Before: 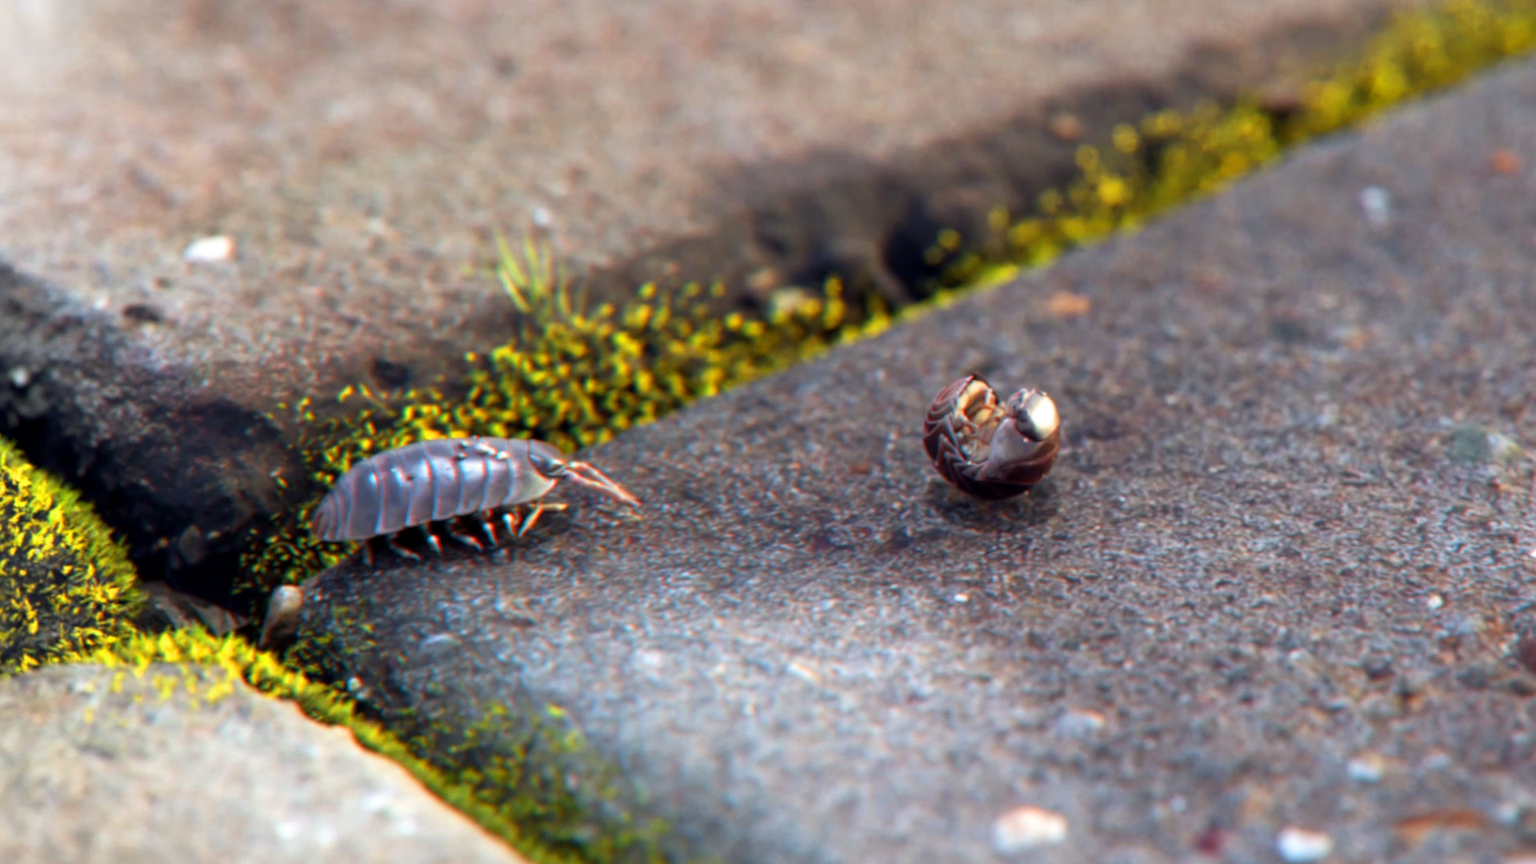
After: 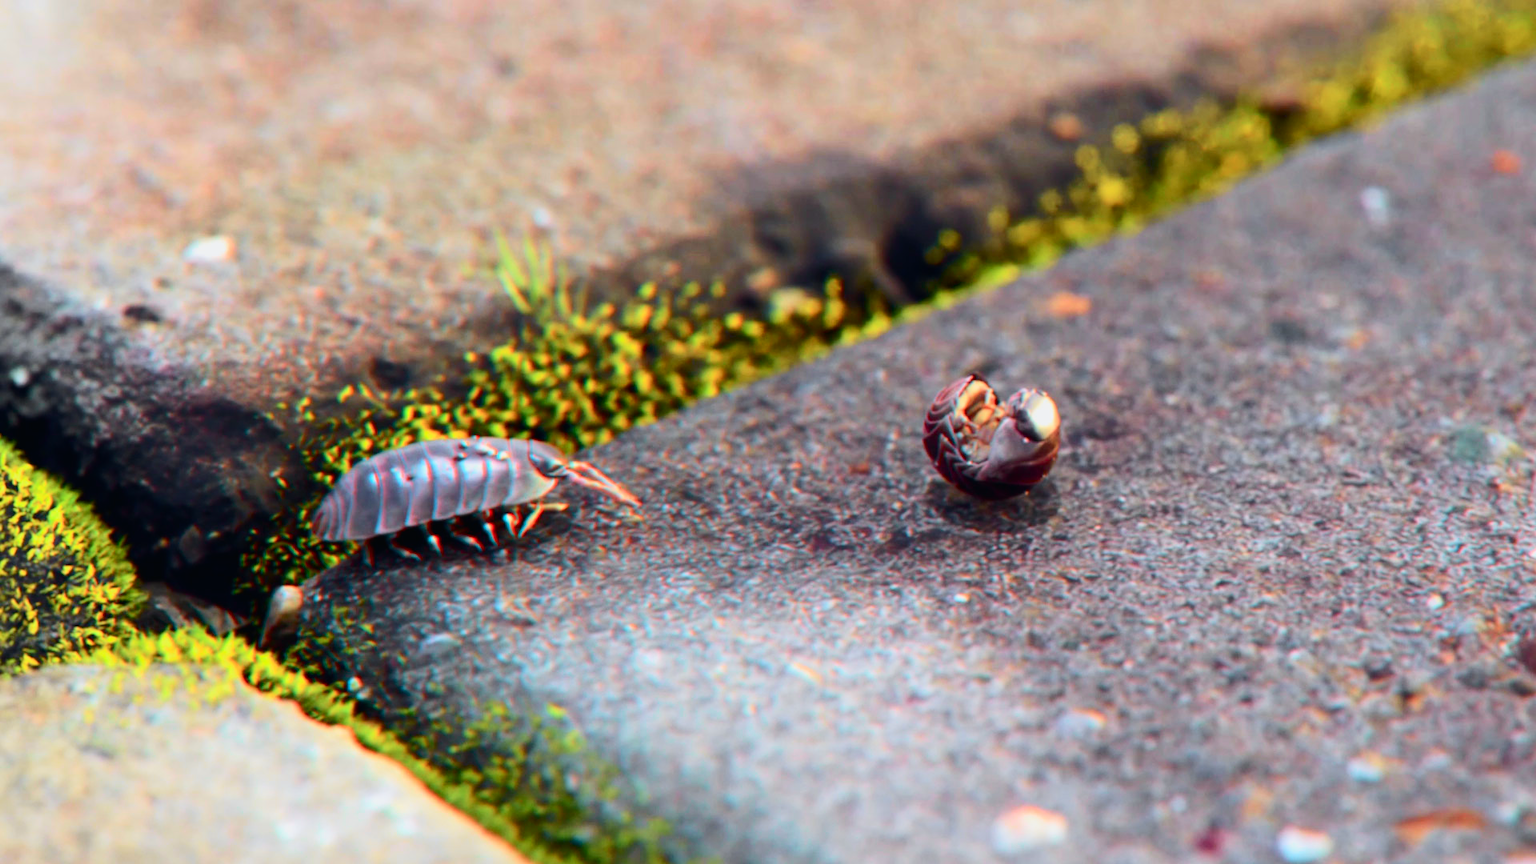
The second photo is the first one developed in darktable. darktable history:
tone curve: curves: ch0 [(0, 0.012) (0.052, 0.04) (0.107, 0.086) (0.276, 0.265) (0.461, 0.531) (0.718, 0.79) (0.921, 0.909) (0.999, 0.951)]; ch1 [(0, 0) (0.339, 0.298) (0.402, 0.363) (0.444, 0.415) (0.485, 0.469) (0.494, 0.493) (0.504, 0.501) (0.525, 0.534) (0.555, 0.587) (0.594, 0.647) (1, 1)]; ch2 [(0, 0) (0.48, 0.48) (0.504, 0.5) (0.535, 0.557) (0.581, 0.623) (0.649, 0.683) (0.824, 0.815) (1, 1)], color space Lab, independent channels, preserve colors none
